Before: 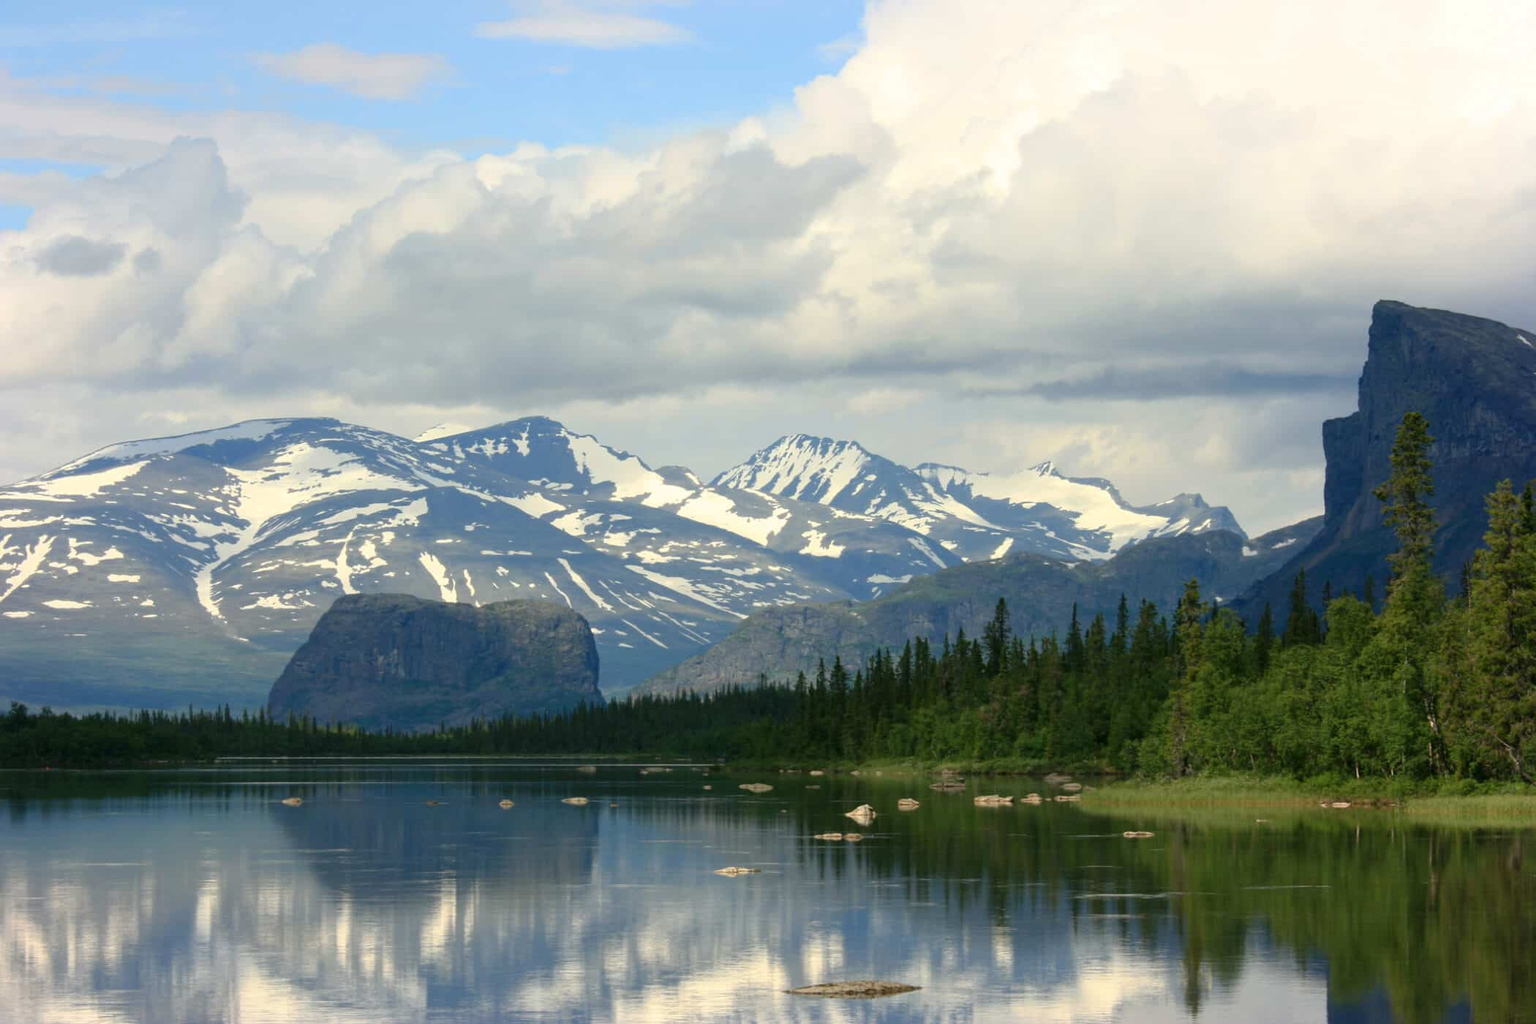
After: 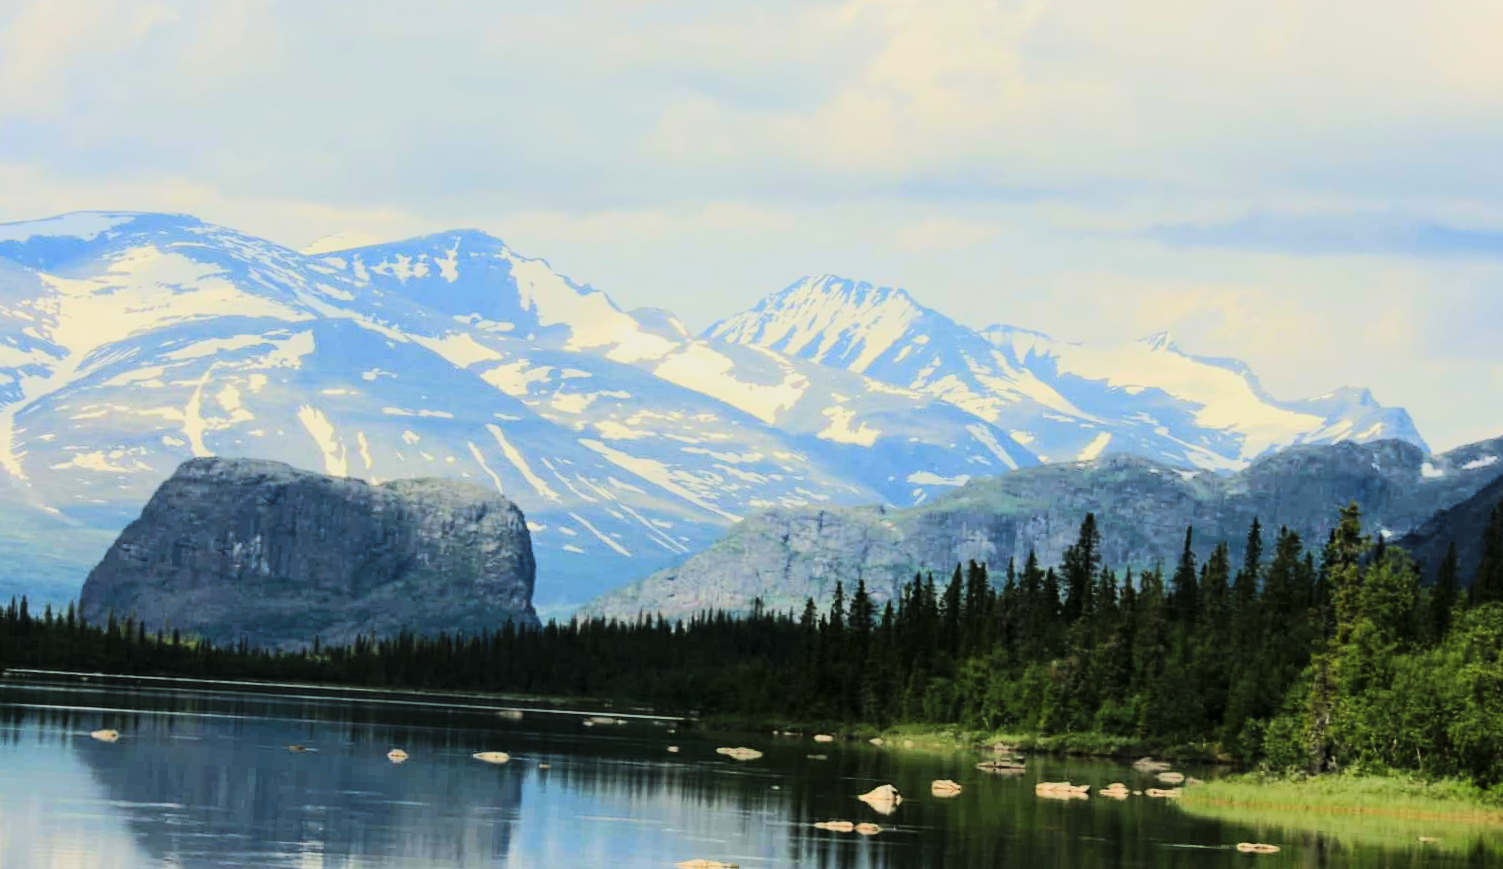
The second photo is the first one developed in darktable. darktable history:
crop and rotate: angle -3.37°, left 9.79%, top 20.73%, right 12.42%, bottom 11.82%
tone curve: curves: ch0 [(0, 0) (0.086, 0.006) (0.148, 0.021) (0.245, 0.105) (0.374, 0.401) (0.444, 0.631) (0.778, 0.915) (1, 1)], color space Lab, linked channels, preserve colors none
color balance rgb: contrast -30%
